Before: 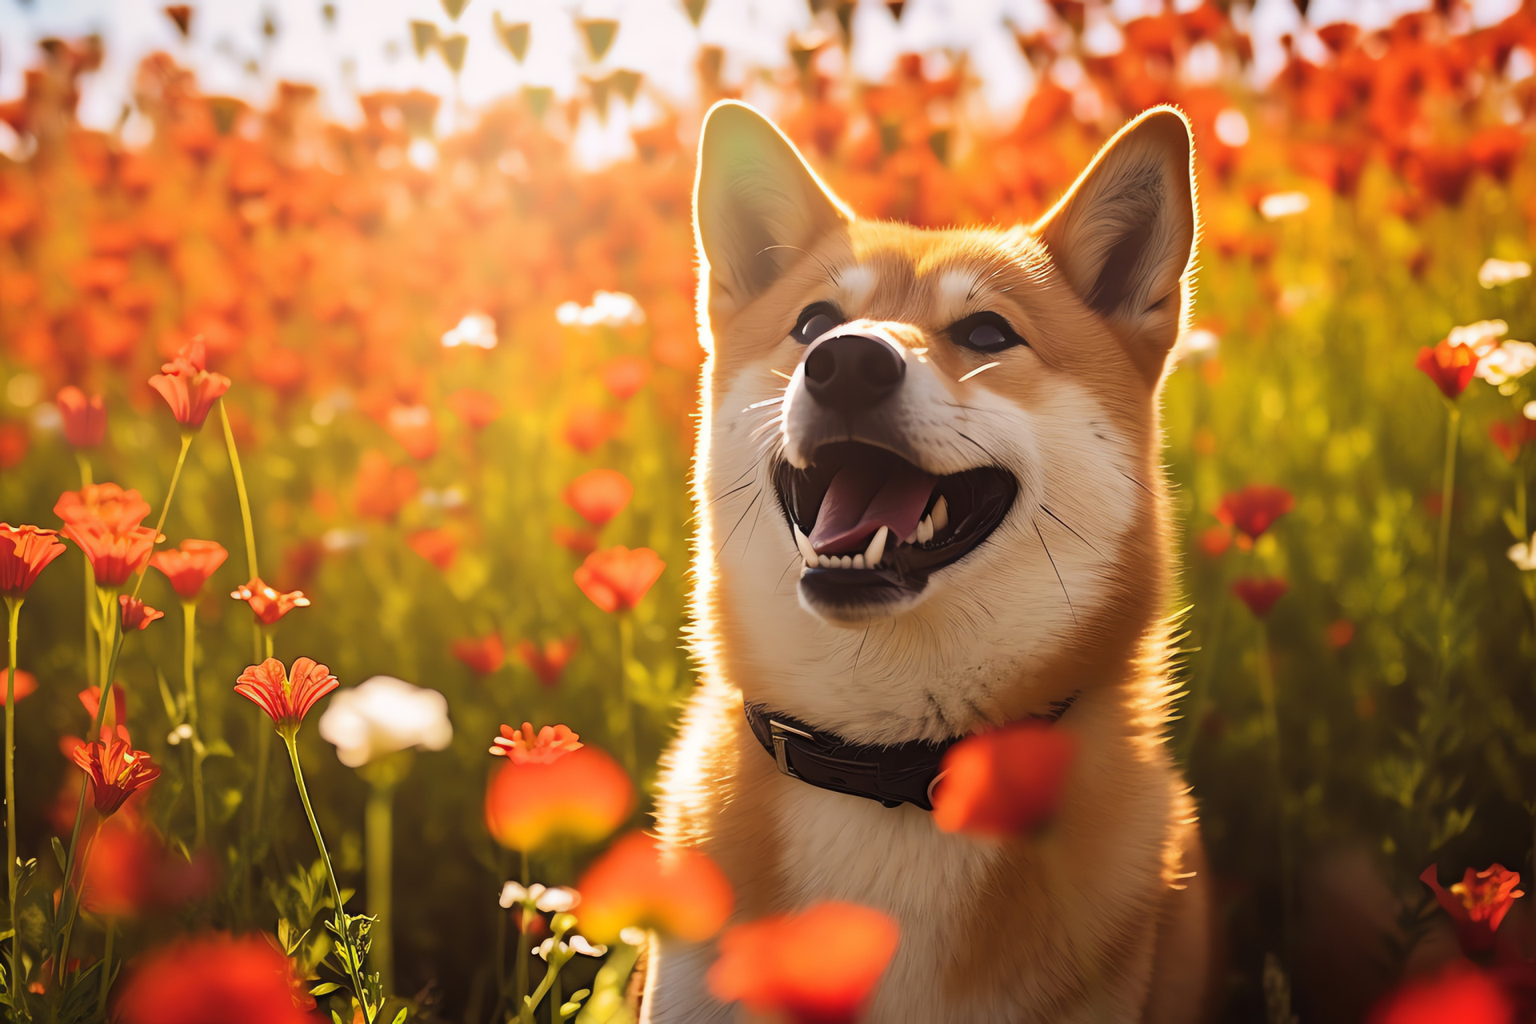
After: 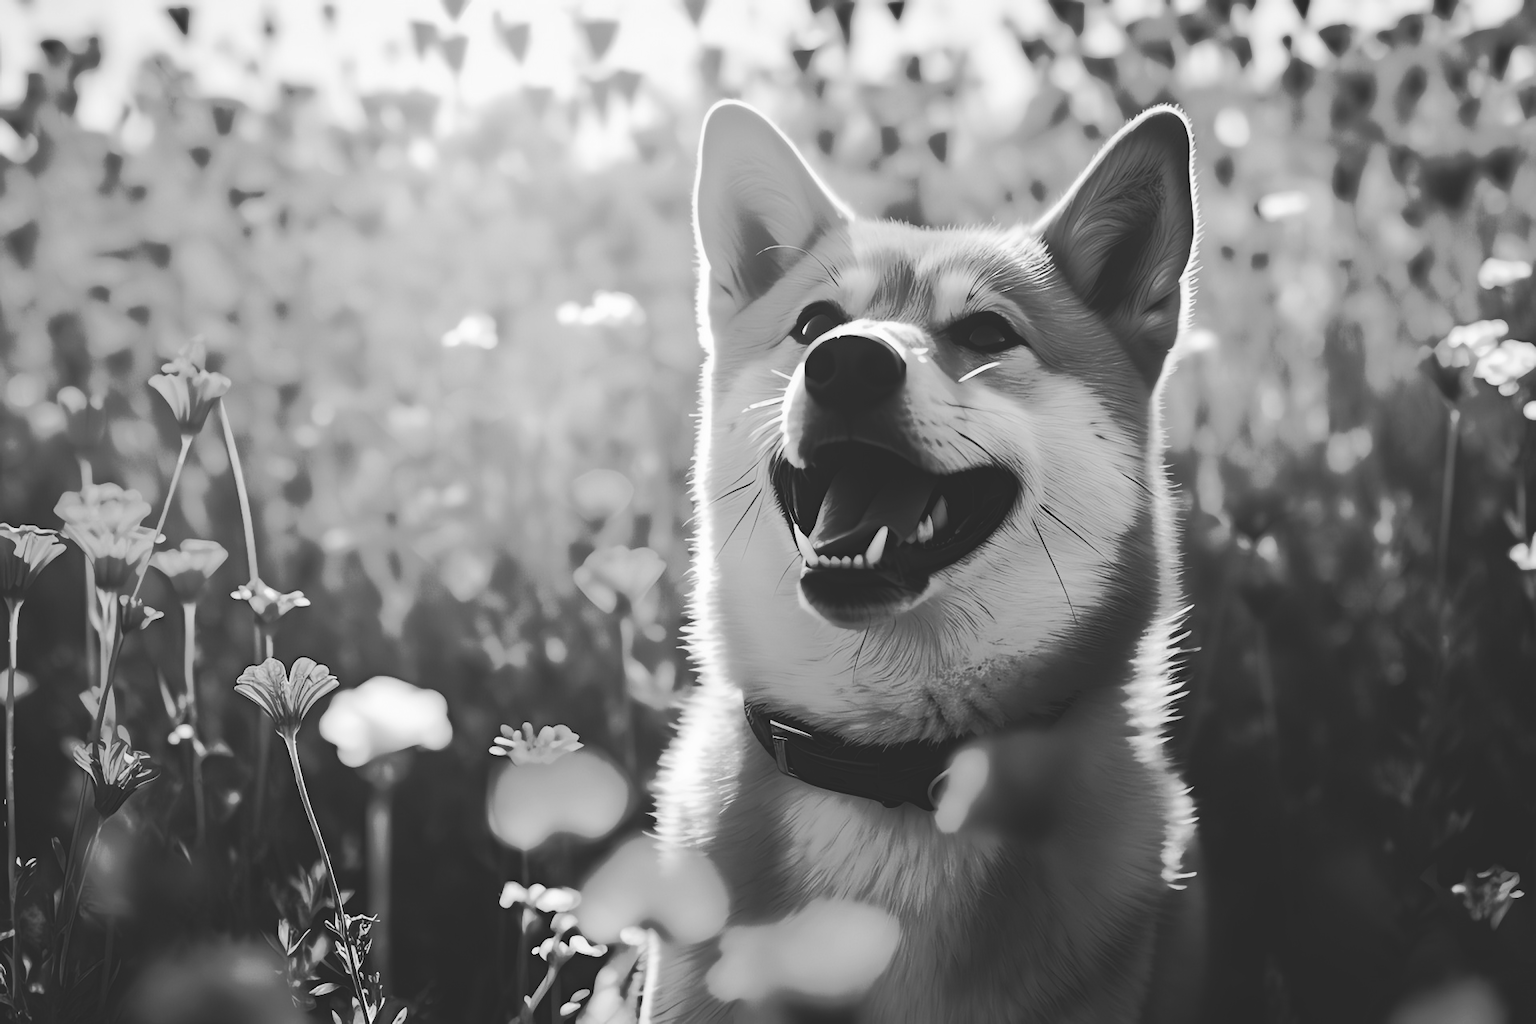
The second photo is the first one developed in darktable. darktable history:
tone curve: curves: ch0 [(0, 0) (0.003, 0.003) (0.011, 0.011) (0.025, 0.024) (0.044, 0.042) (0.069, 0.066) (0.1, 0.095) (0.136, 0.129) (0.177, 0.168) (0.224, 0.213) (0.277, 0.263) (0.335, 0.318) (0.399, 0.378) (0.468, 0.444) (0.543, 0.612) (0.623, 0.68) (0.709, 0.753) (0.801, 0.831) (0.898, 0.913) (1, 1)], preserve colors none
color look up table: target L [93.4, 87.05, 85.63, 80.61, 78.44, 75.15, 63.23, 54.76, 41.14, 22.16, 16.11, 200, 100, 76.98, 72.58, 63.23, 61.33, 48.04, 52.01, 48.44, 35.72, 31.46, 32.75, 22.62, 16.11, 16.11, 90.59, 69.24, 77.35, 63.99, 84.56, 69.24, 81.69, 64.36, 68.5, 42.78, 76.62, 55.93, 39.07, 34.03, 25.32, 39.49, 26.21, 17.06, 16.59, 90.94, 75.52, 50.83, 34.88], target a [0 ×49], target b [0 ×49], num patches 49
